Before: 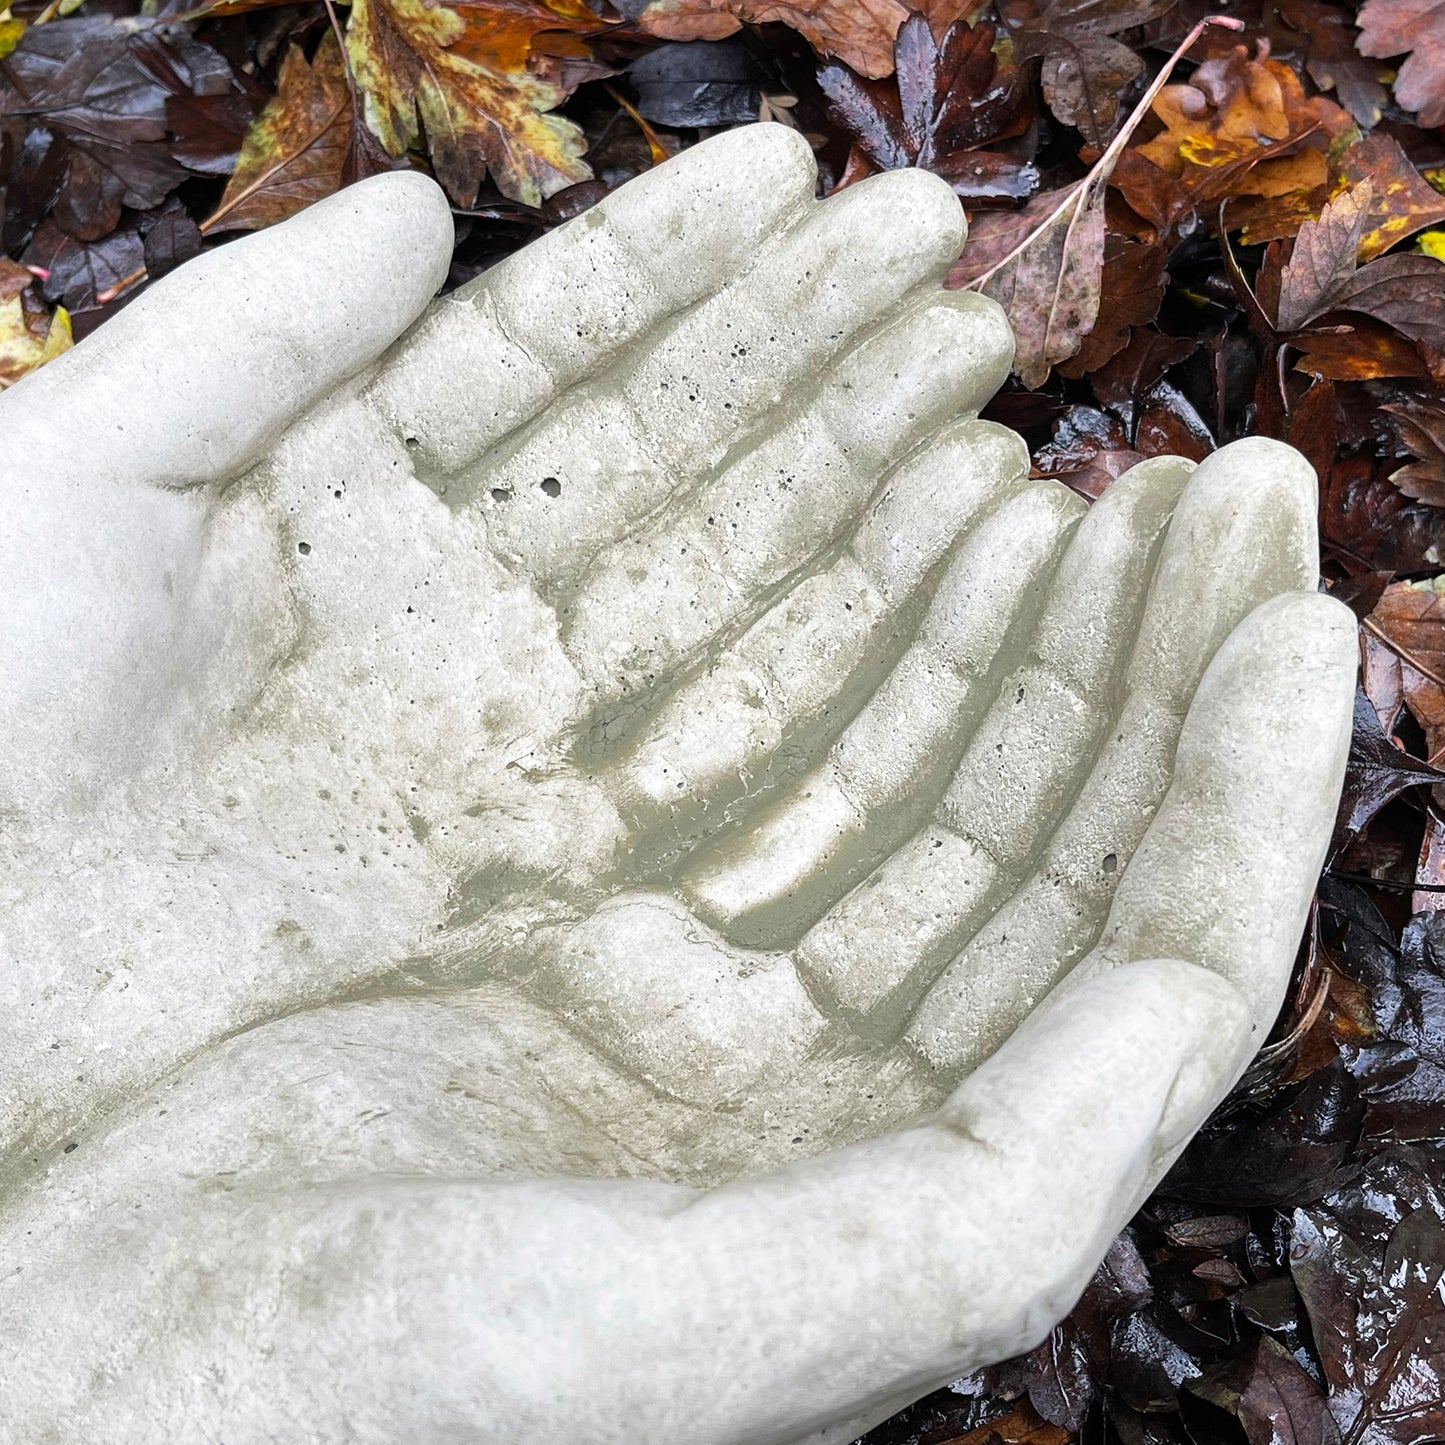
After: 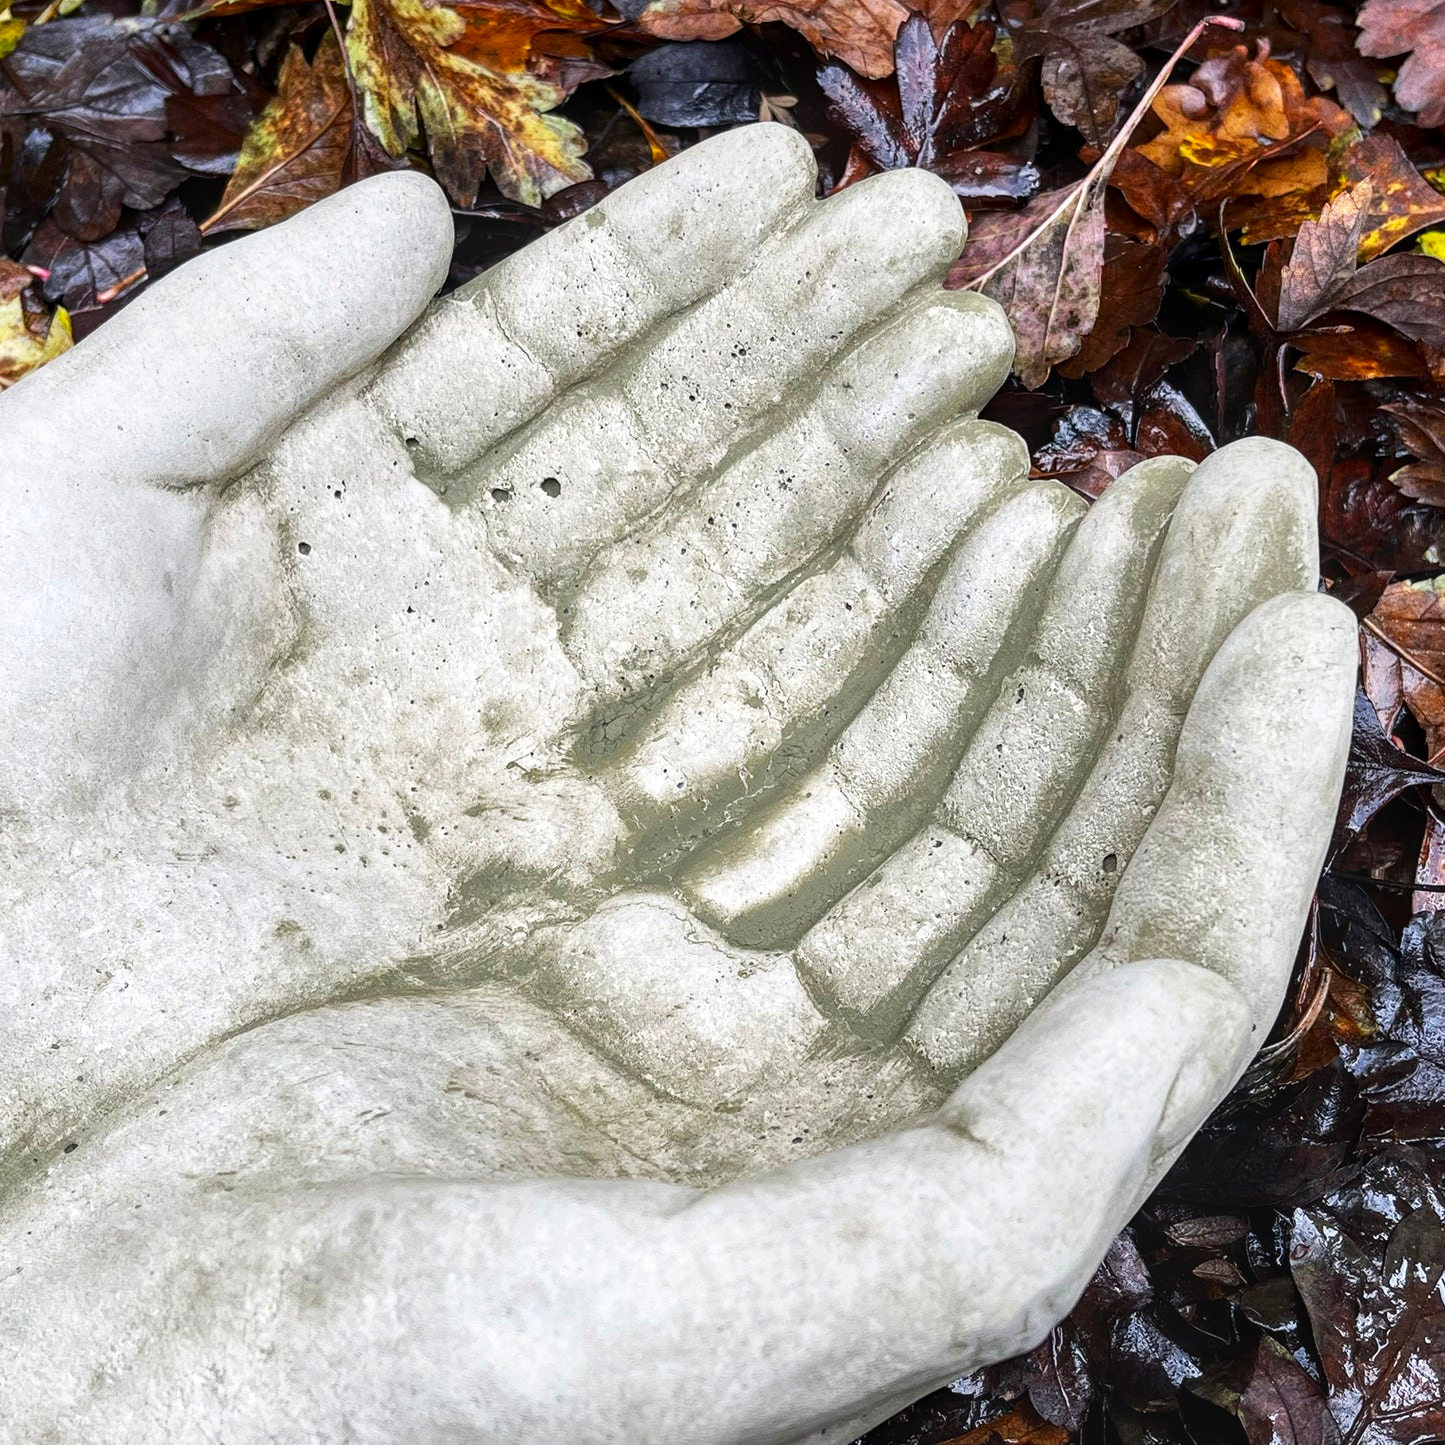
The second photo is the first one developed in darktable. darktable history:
contrast brightness saturation: contrast 0.13, brightness -0.05, saturation 0.16
local contrast: on, module defaults
